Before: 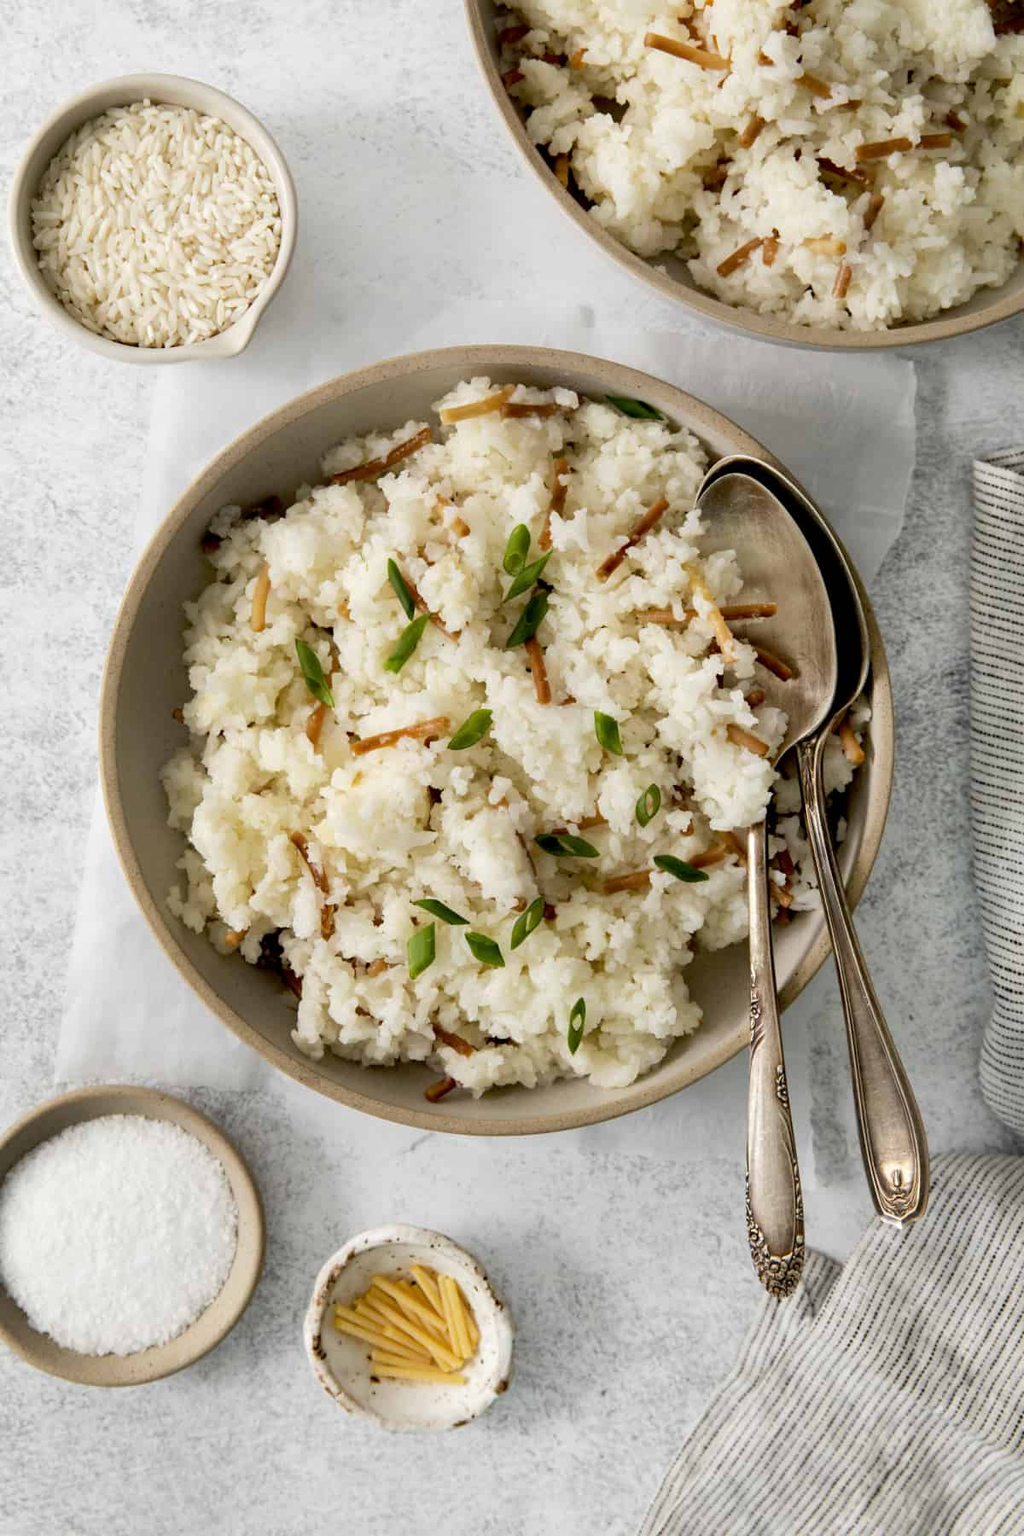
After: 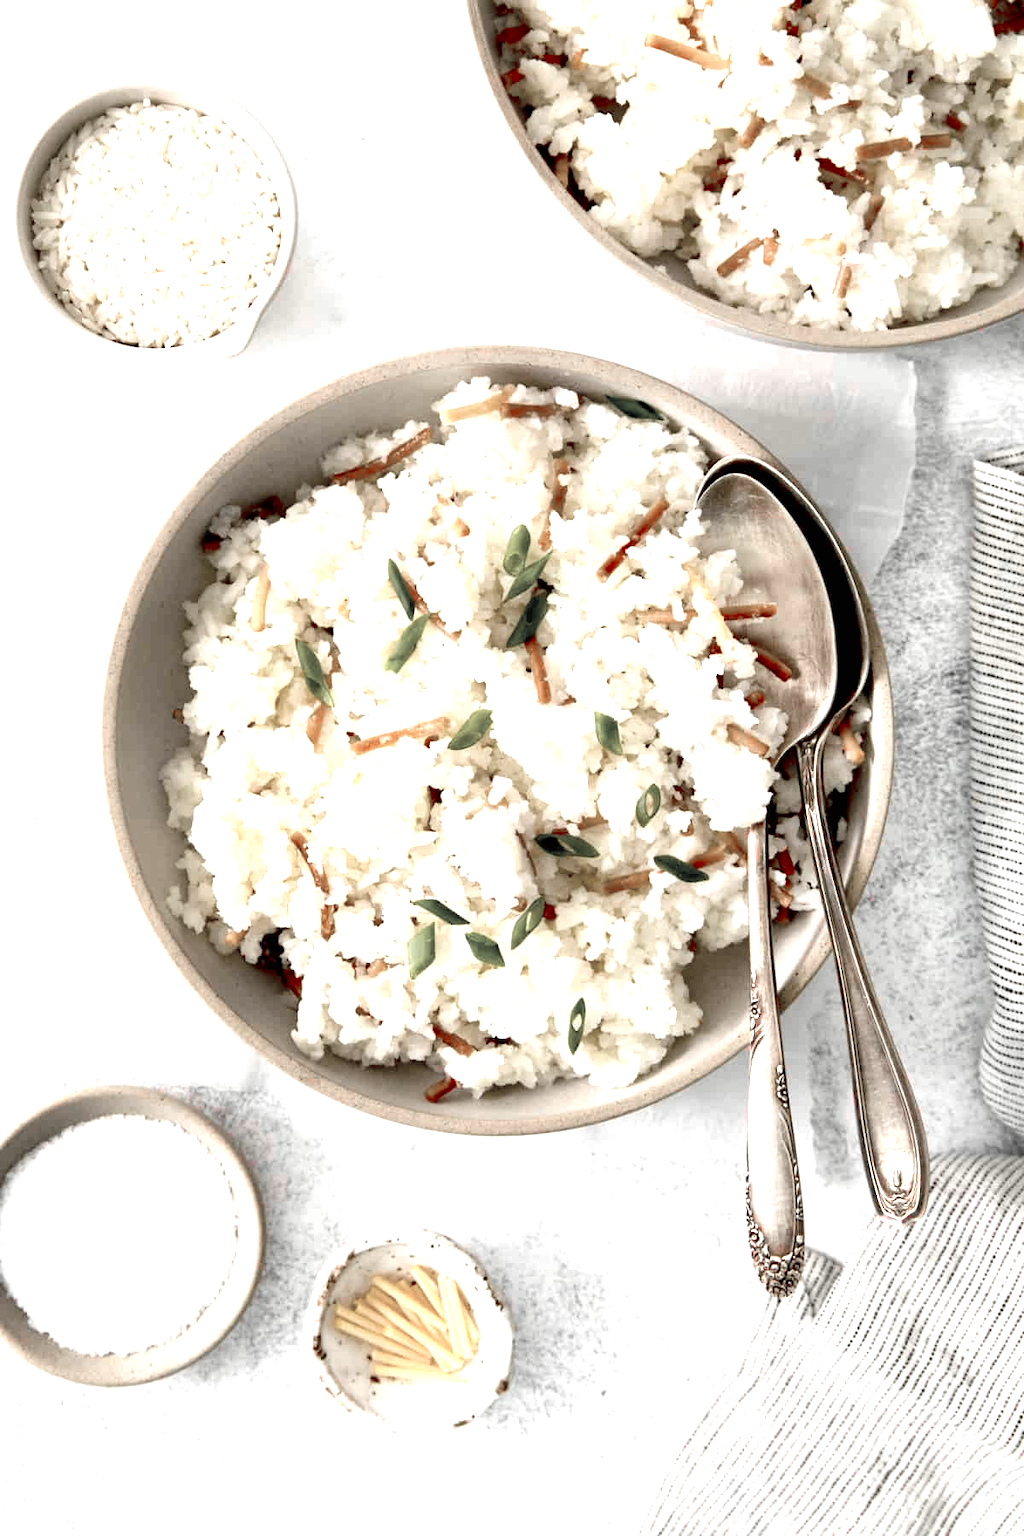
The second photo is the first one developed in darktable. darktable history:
color zones: curves: ch1 [(0, 0.831) (0.08, 0.771) (0.157, 0.268) (0.241, 0.207) (0.562, -0.005) (0.714, -0.013) (0.876, 0.01) (1, 0.831)]
exposure: black level correction 0, exposure 1.199 EV, compensate highlight preservation false
